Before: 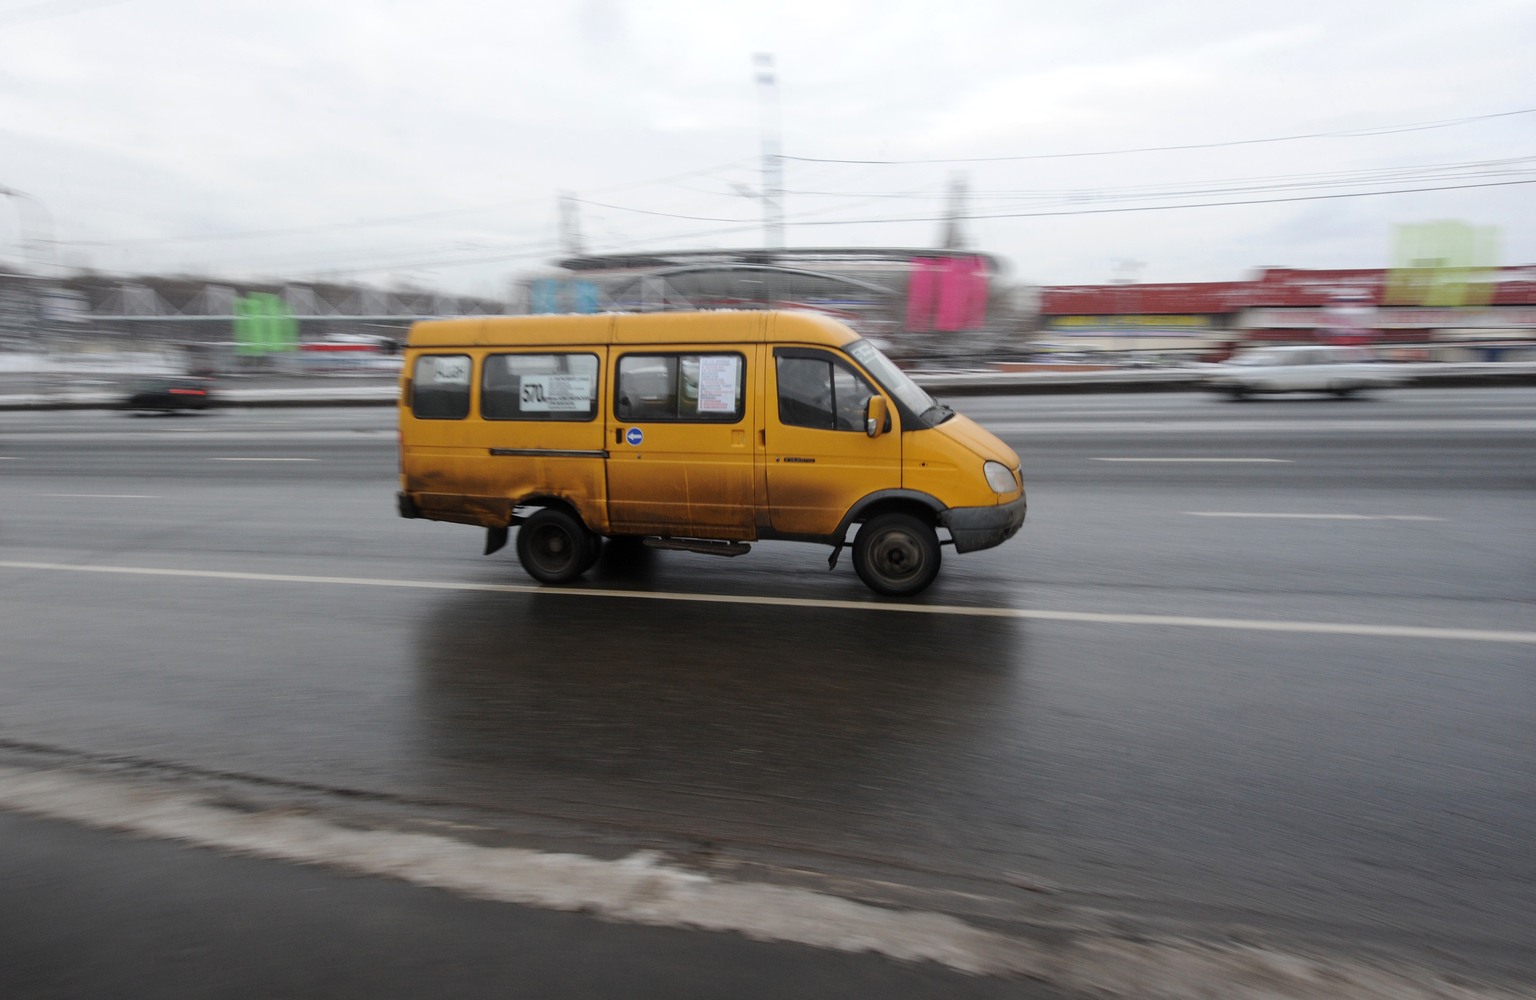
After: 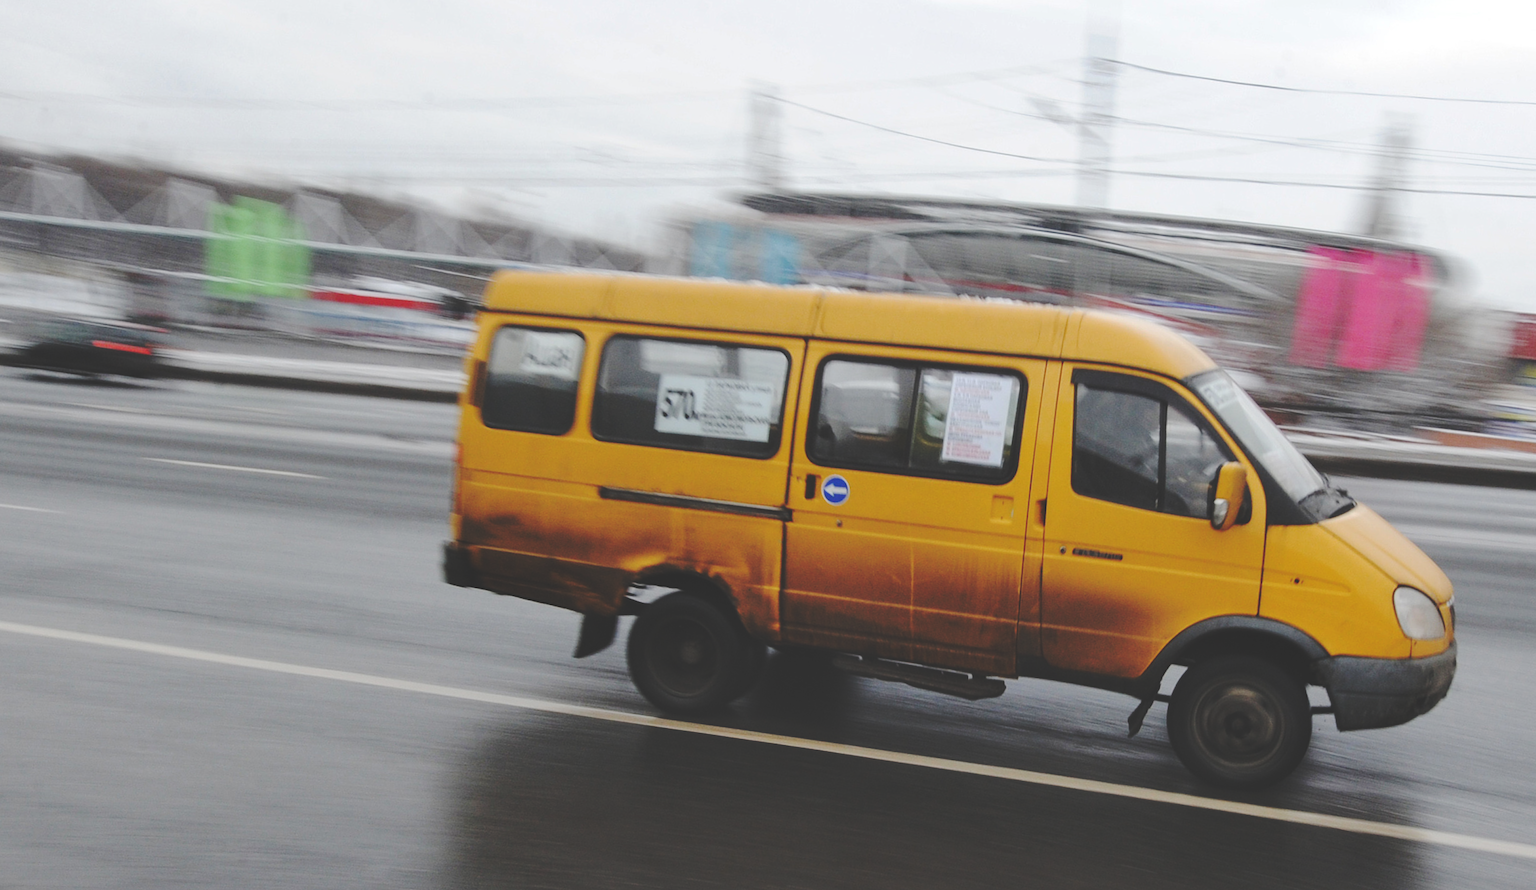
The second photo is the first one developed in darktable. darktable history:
crop and rotate: angle -5.62°, left 2.113%, top 6.641%, right 27.159%, bottom 30.393%
shadows and highlights: shadows 36.46, highlights -27.82, soften with gaussian
base curve: curves: ch0 [(0, 0.024) (0.055, 0.065) (0.121, 0.166) (0.236, 0.319) (0.693, 0.726) (1, 1)], preserve colors none
